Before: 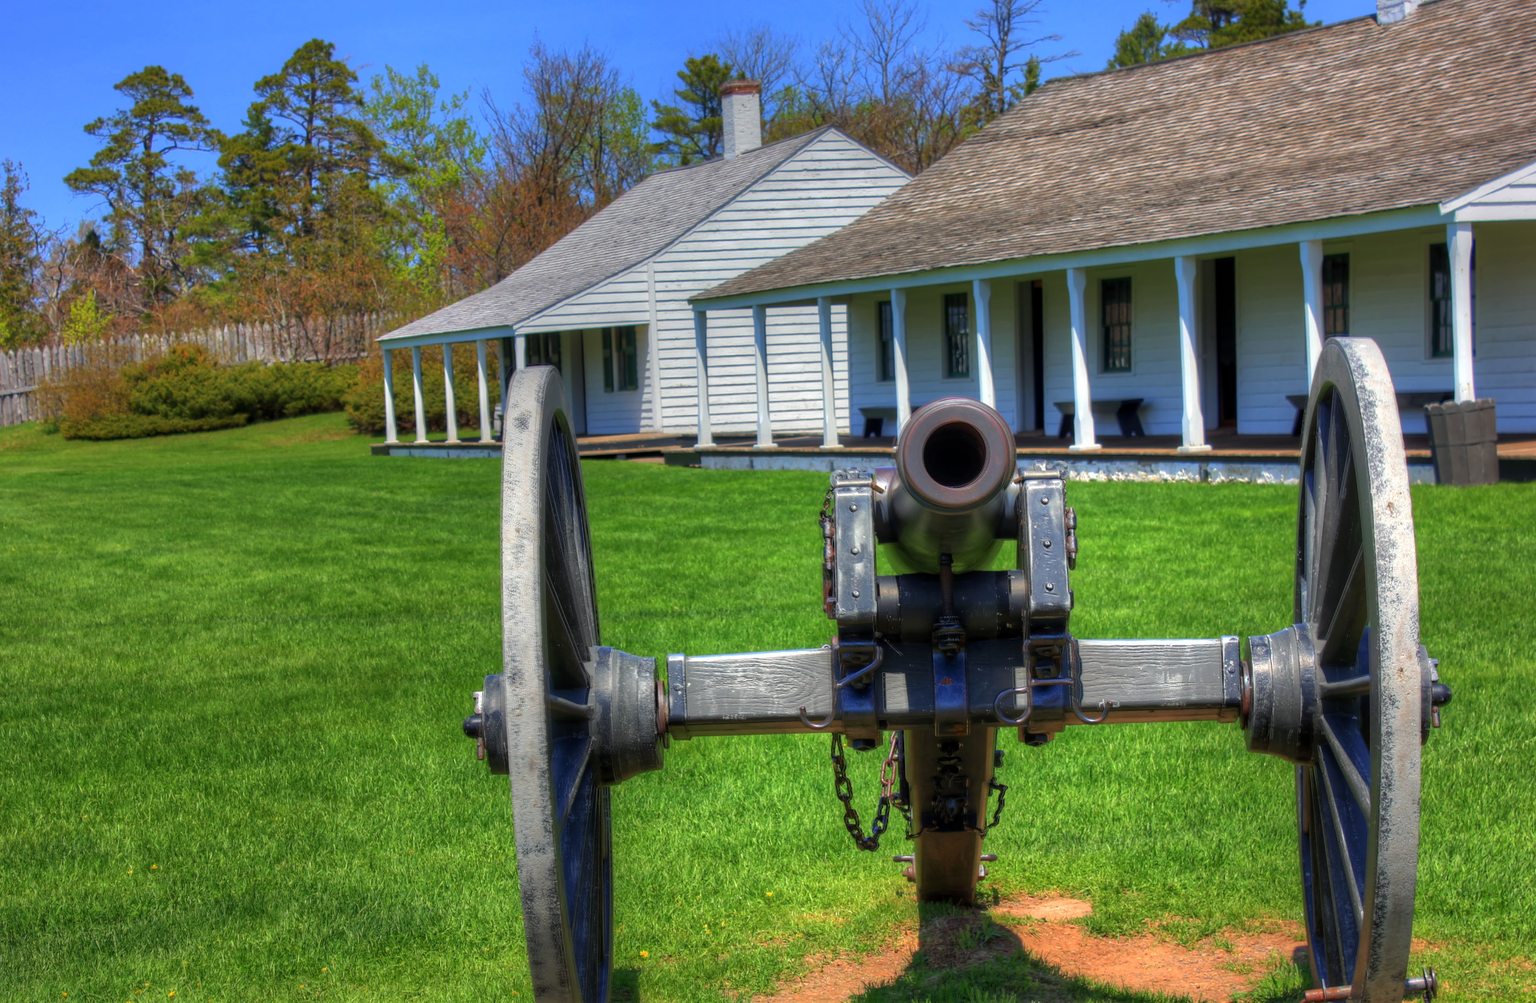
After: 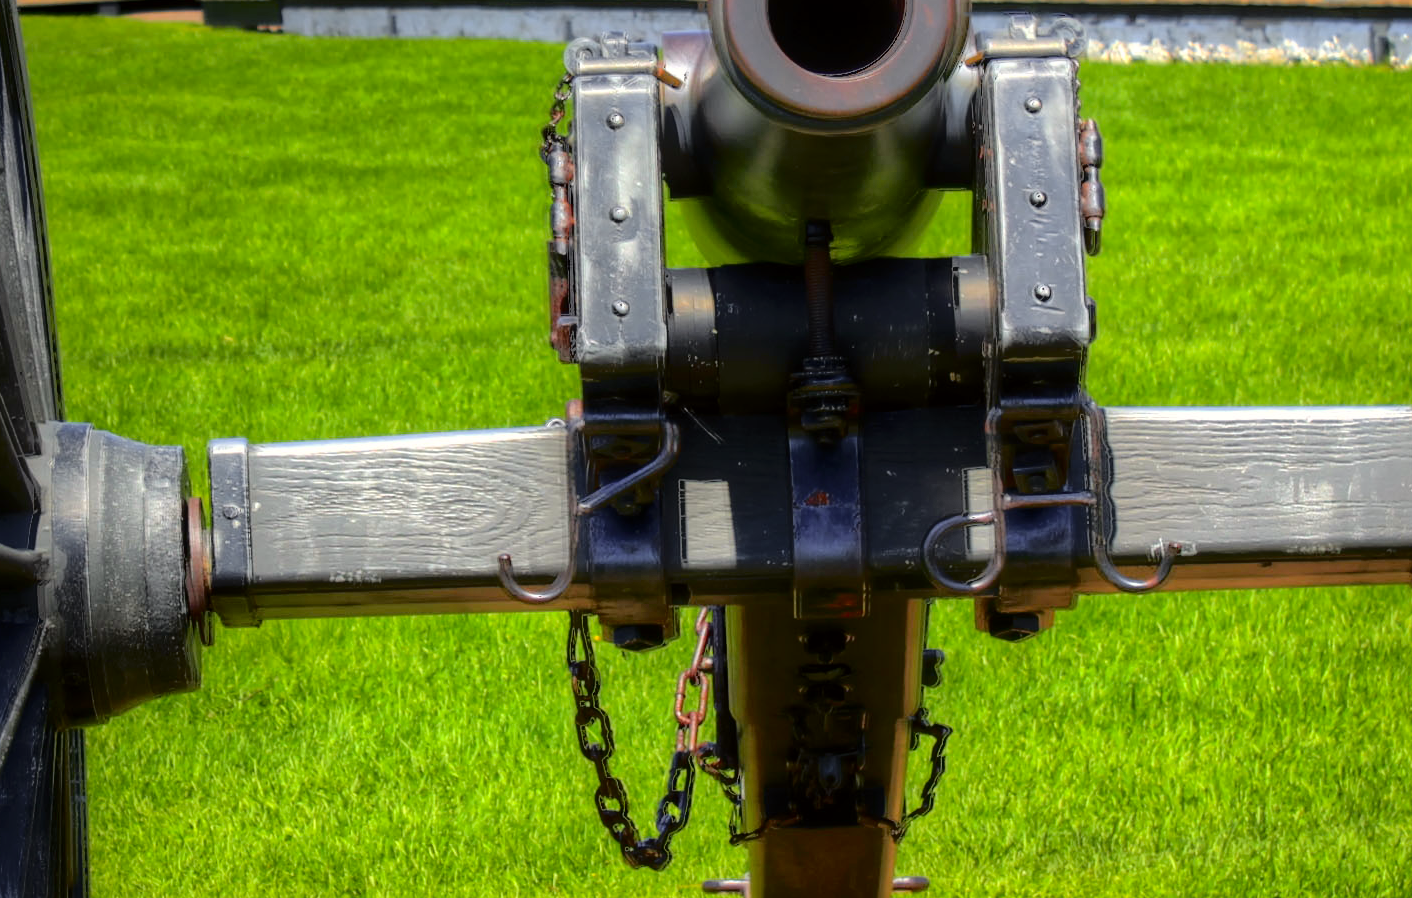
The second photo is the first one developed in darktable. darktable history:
color zones: curves: ch1 [(0.25, 0.61) (0.75, 0.248)]
crop: left 37.221%, top 45.169%, right 20.63%, bottom 13.777%
tone curve: curves: ch0 [(0, 0) (0.058, 0.039) (0.168, 0.123) (0.282, 0.327) (0.45, 0.534) (0.676, 0.751) (0.89, 0.919) (1, 1)]; ch1 [(0, 0) (0.094, 0.081) (0.285, 0.299) (0.385, 0.403) (0.447, 0.455) (0.495, 0.496) (0.544, 0.552) (0.589, 0.612) (0.722, 0.728) (1, 1)]; ch2 [(0, 0) (0.257, 0.217) (0.43, 0.421) (0.498, 0.507) (0.531, 0.544) (0.56, 0.579) (0.625, 0.66) (1, 1)], color space Lab, independent channels, preserve colors none
